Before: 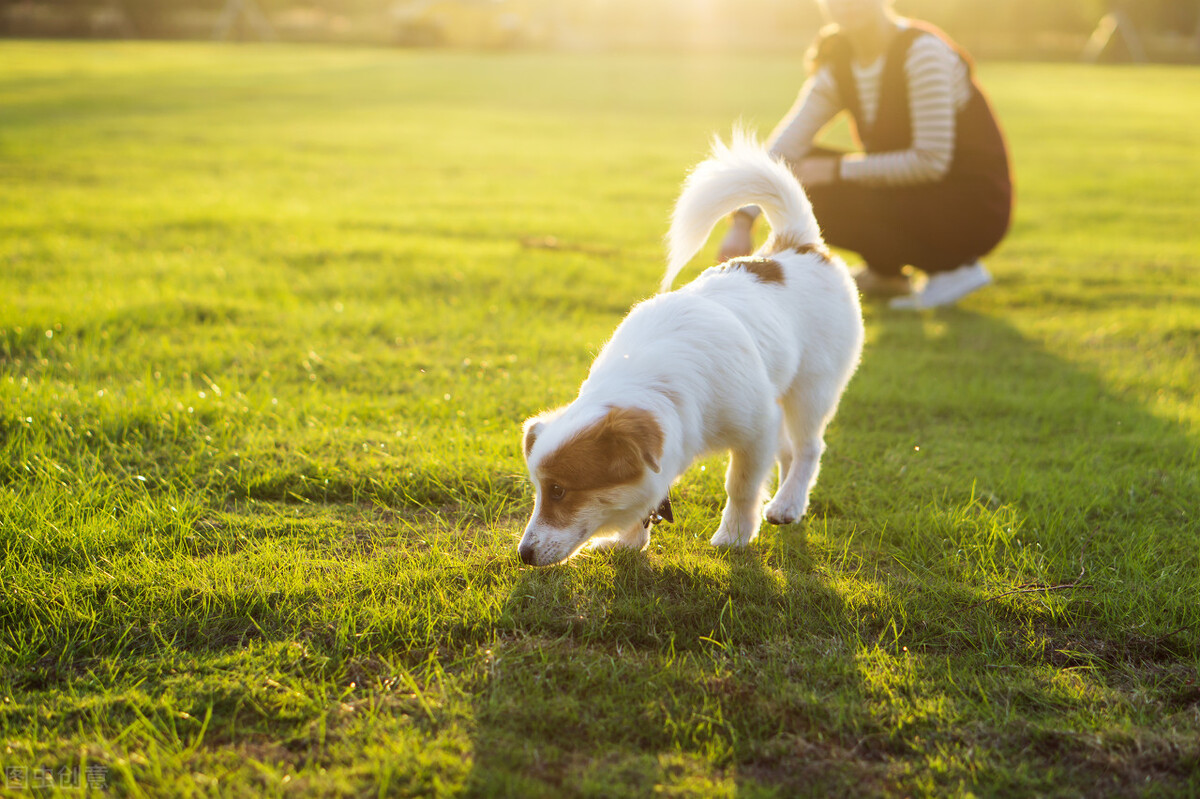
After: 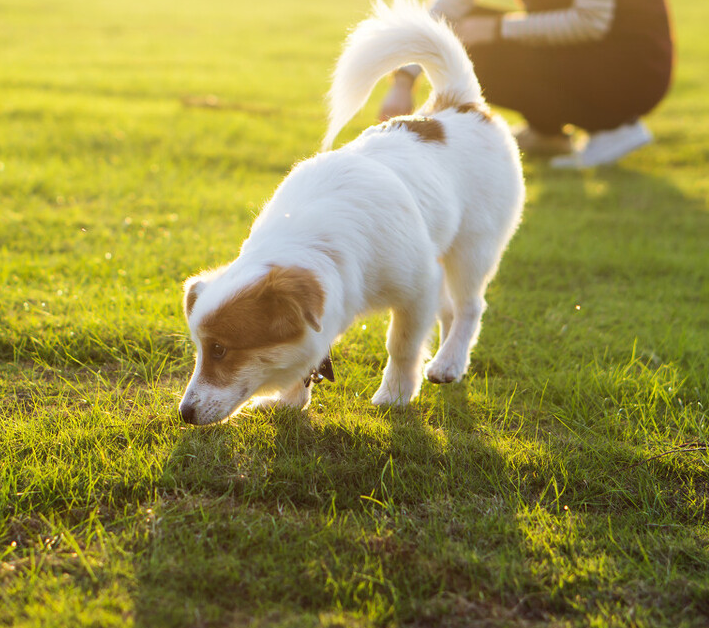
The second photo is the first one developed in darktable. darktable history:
tone equalizer: on, module defaults
crop and rotate: left 28.256%, top 17.734%, right 12.656%, bottom 3.573%
